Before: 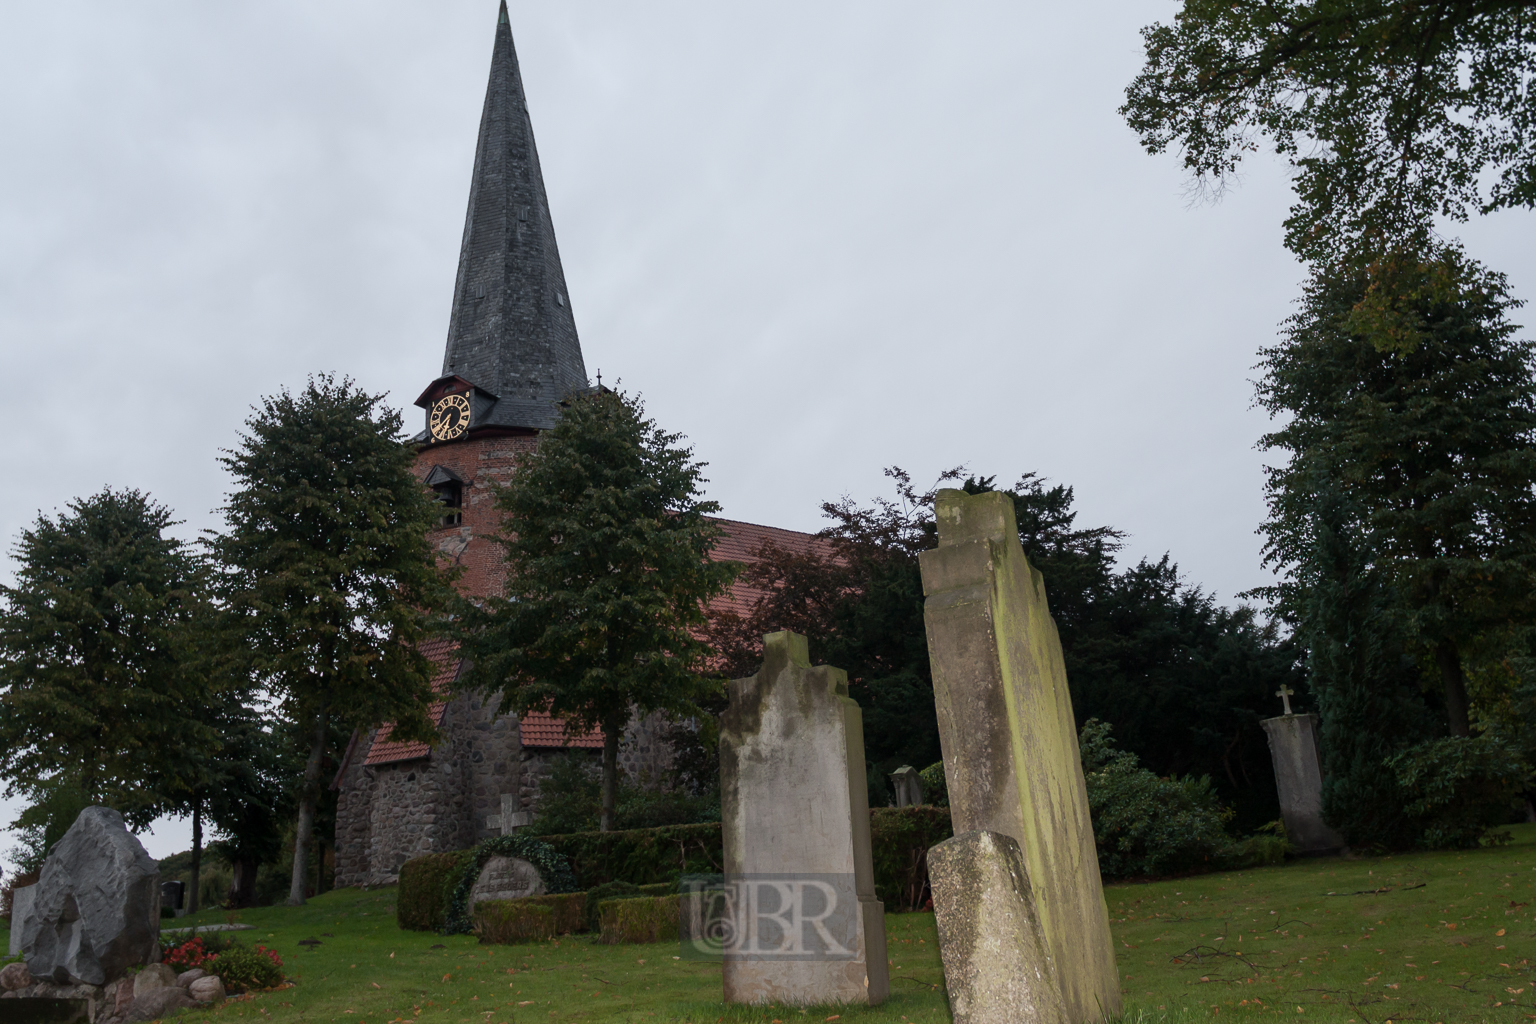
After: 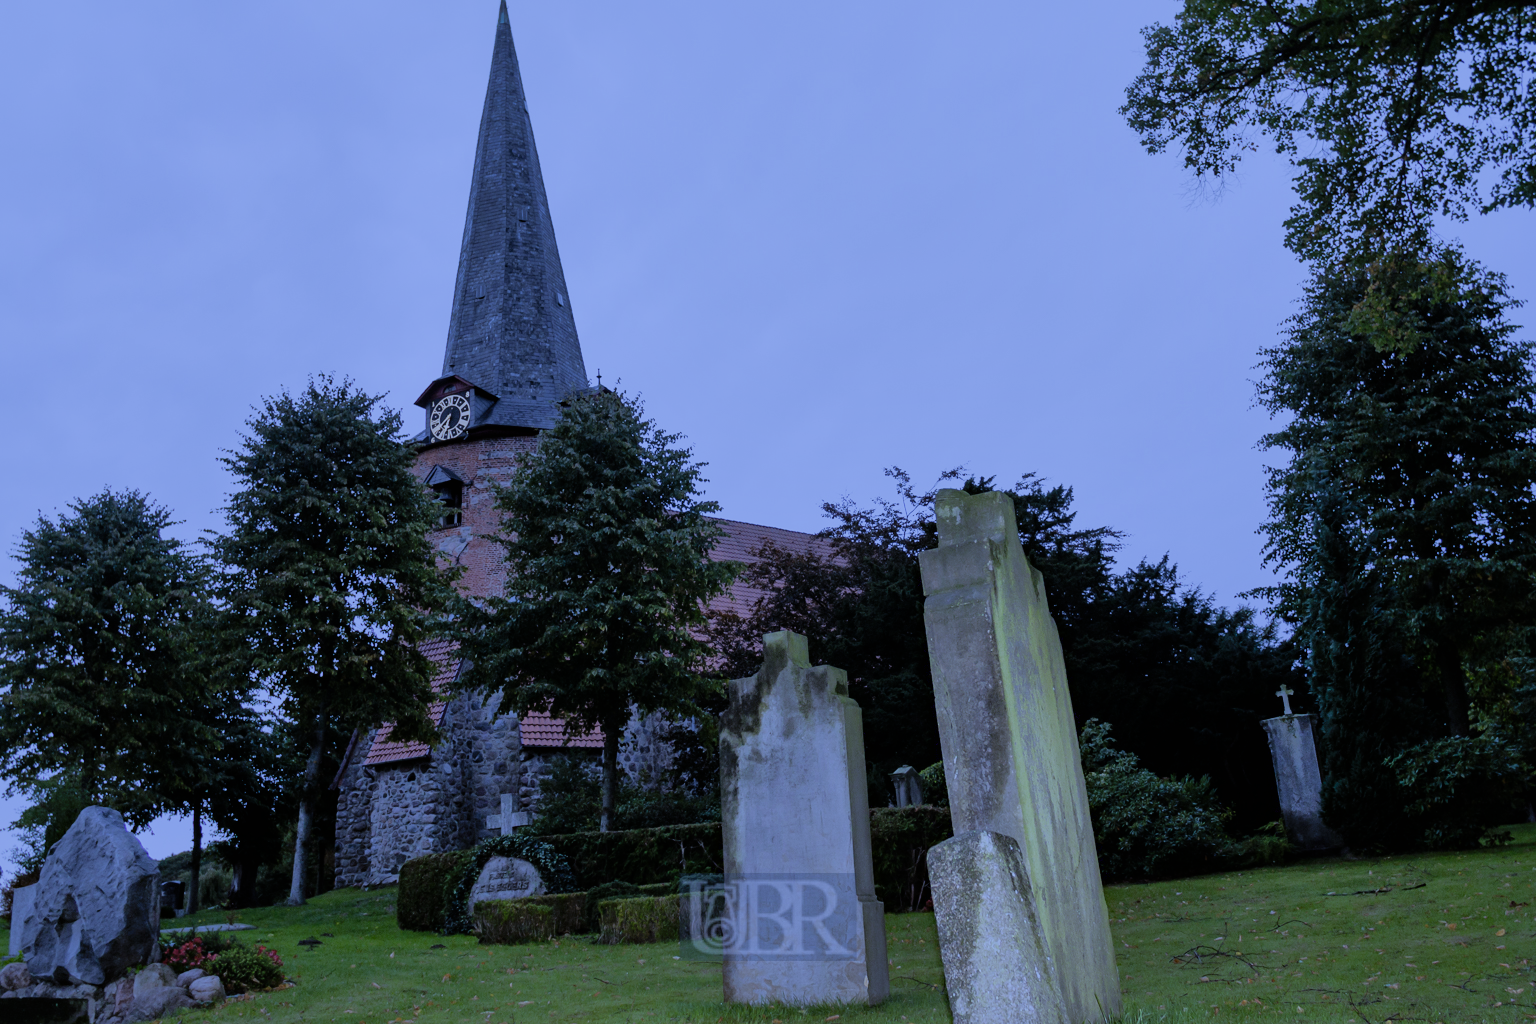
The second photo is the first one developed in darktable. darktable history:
white balance: red 0.766, blue 1.537
exposure: compensate highlight preservation false
haze removal: compatibility mode true, adaptive false
filmic rgb: black relative exposure -7.65 EV, white relative exposure 4.56 EV, hardness 3.61, contrast 1.05
shadows and highlights: on, module defaults
